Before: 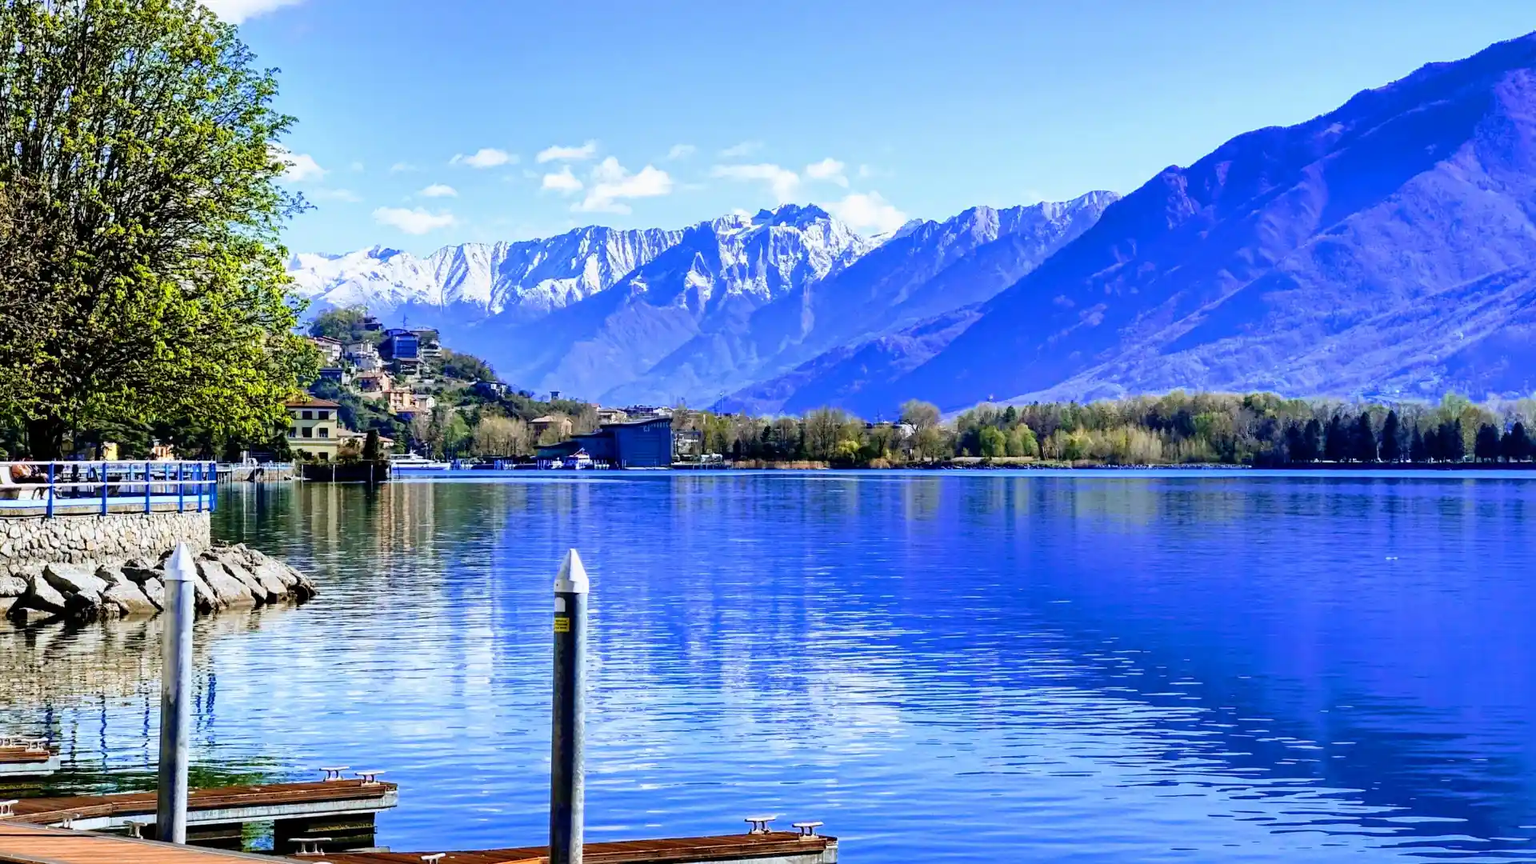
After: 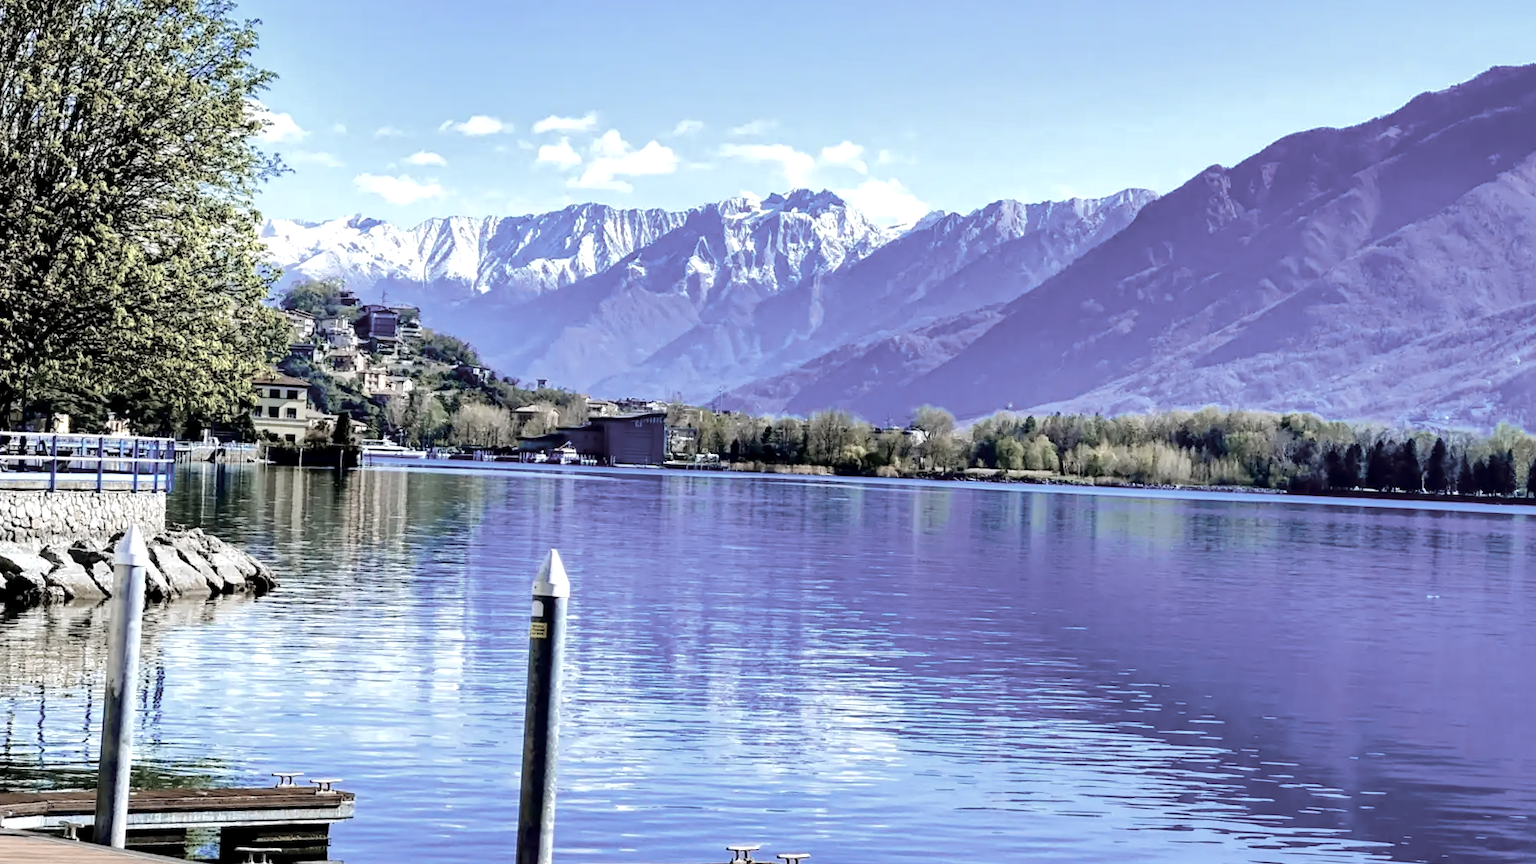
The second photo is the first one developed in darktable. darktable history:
crop and rotate: angle -2.43°
color zones: curves: ch1 [(0.238, 0.163) (0.476, 0.2) (0.733, 0.322) (0.848, 0.134)]
exposure: black level correction 0.001, exposure 0.298 EV, compensate highlight preservation false
base curve: curves: ch0 [(0, 0) (0.235, 0.266) (0.503, 0.496) (0.786, 0.72) (1, 1)]
